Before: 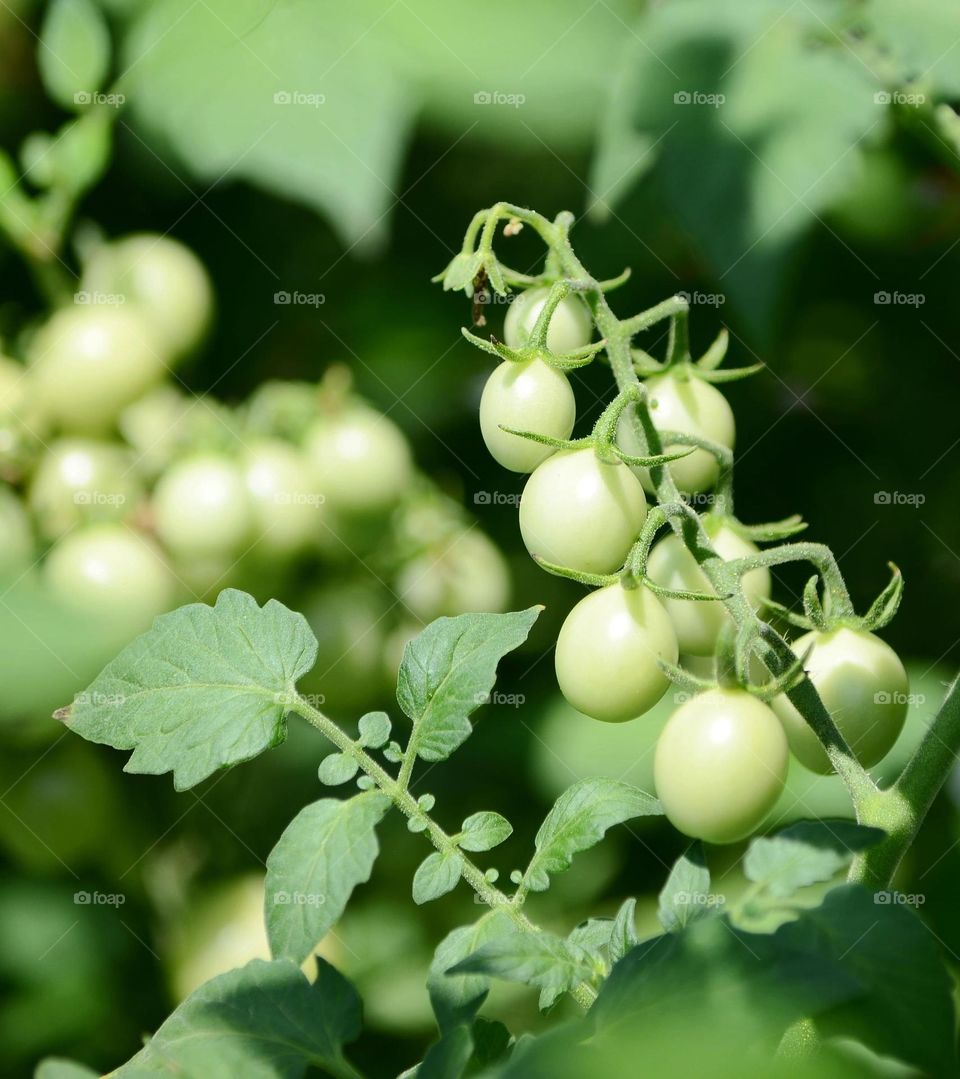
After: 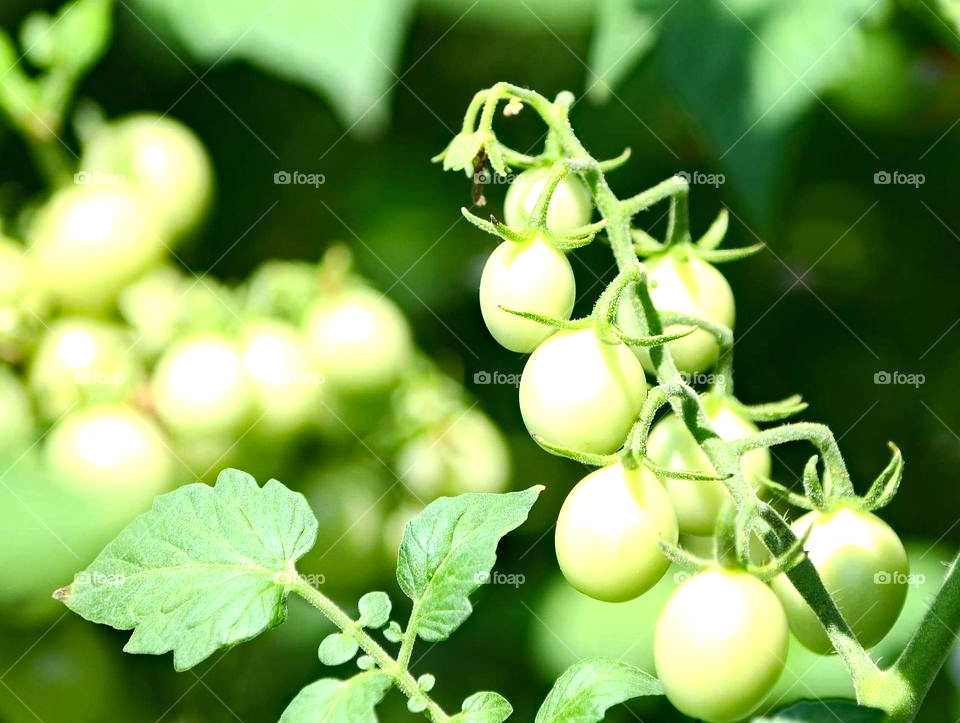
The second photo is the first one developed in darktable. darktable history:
exposure: black level correction 0, exposure 0.9 EV, compensate highlight preservation false
haze removal: strength 0.292, distance 0.253, compatibility mode true, adaptive false
crop: top 11.136%, bottom 21.784%
